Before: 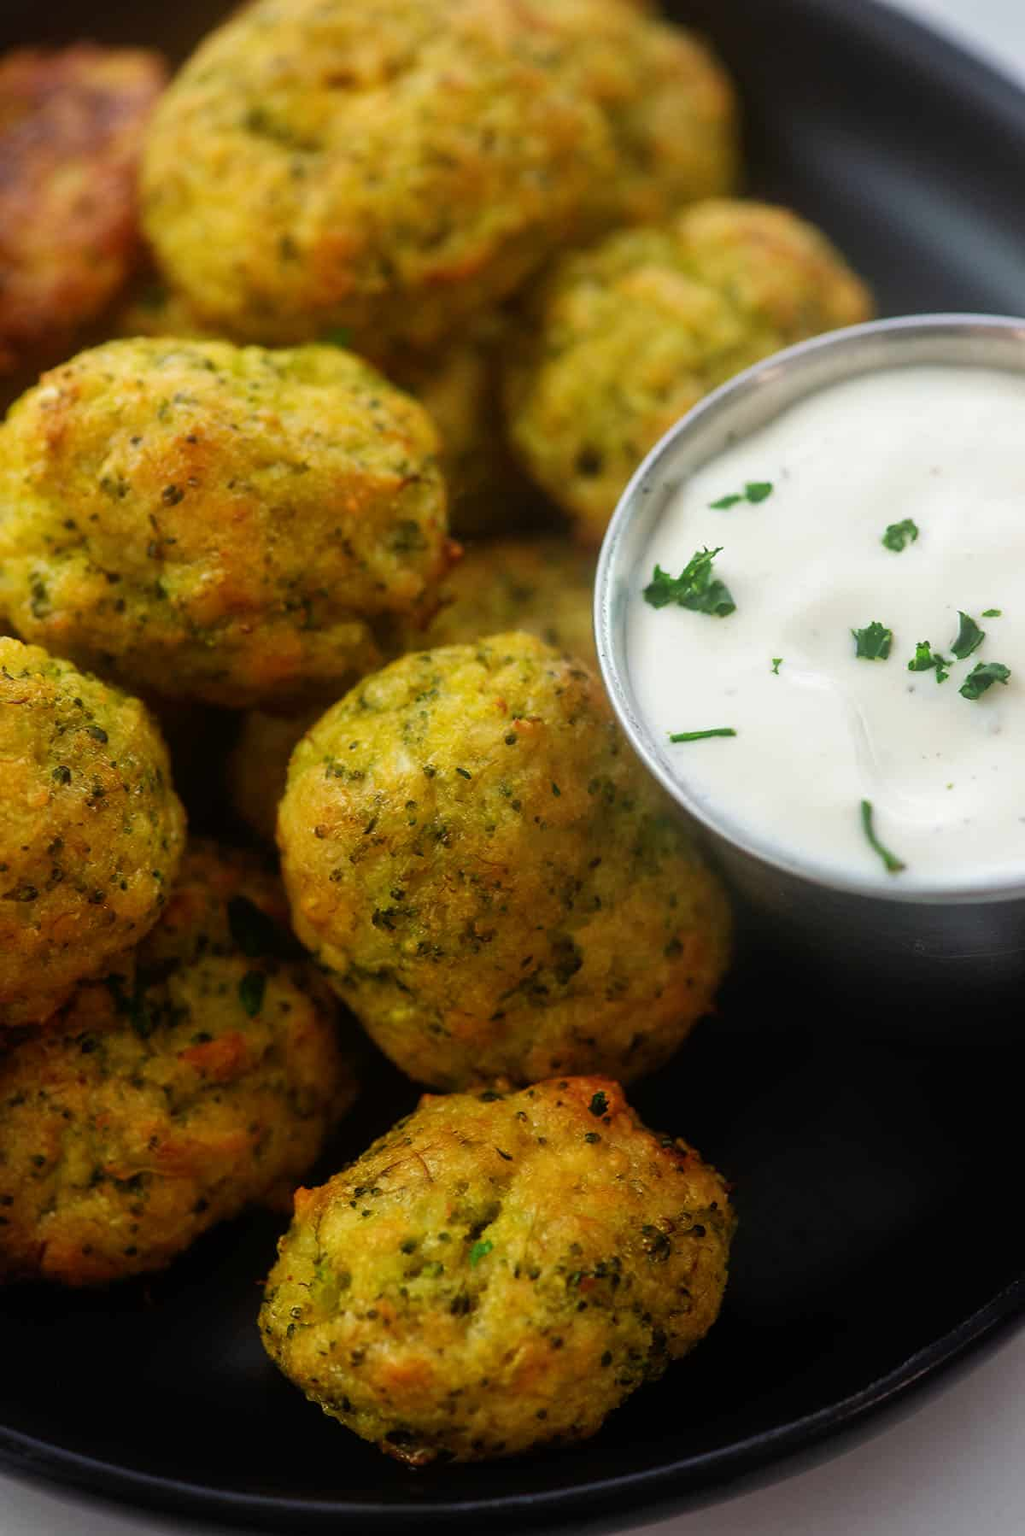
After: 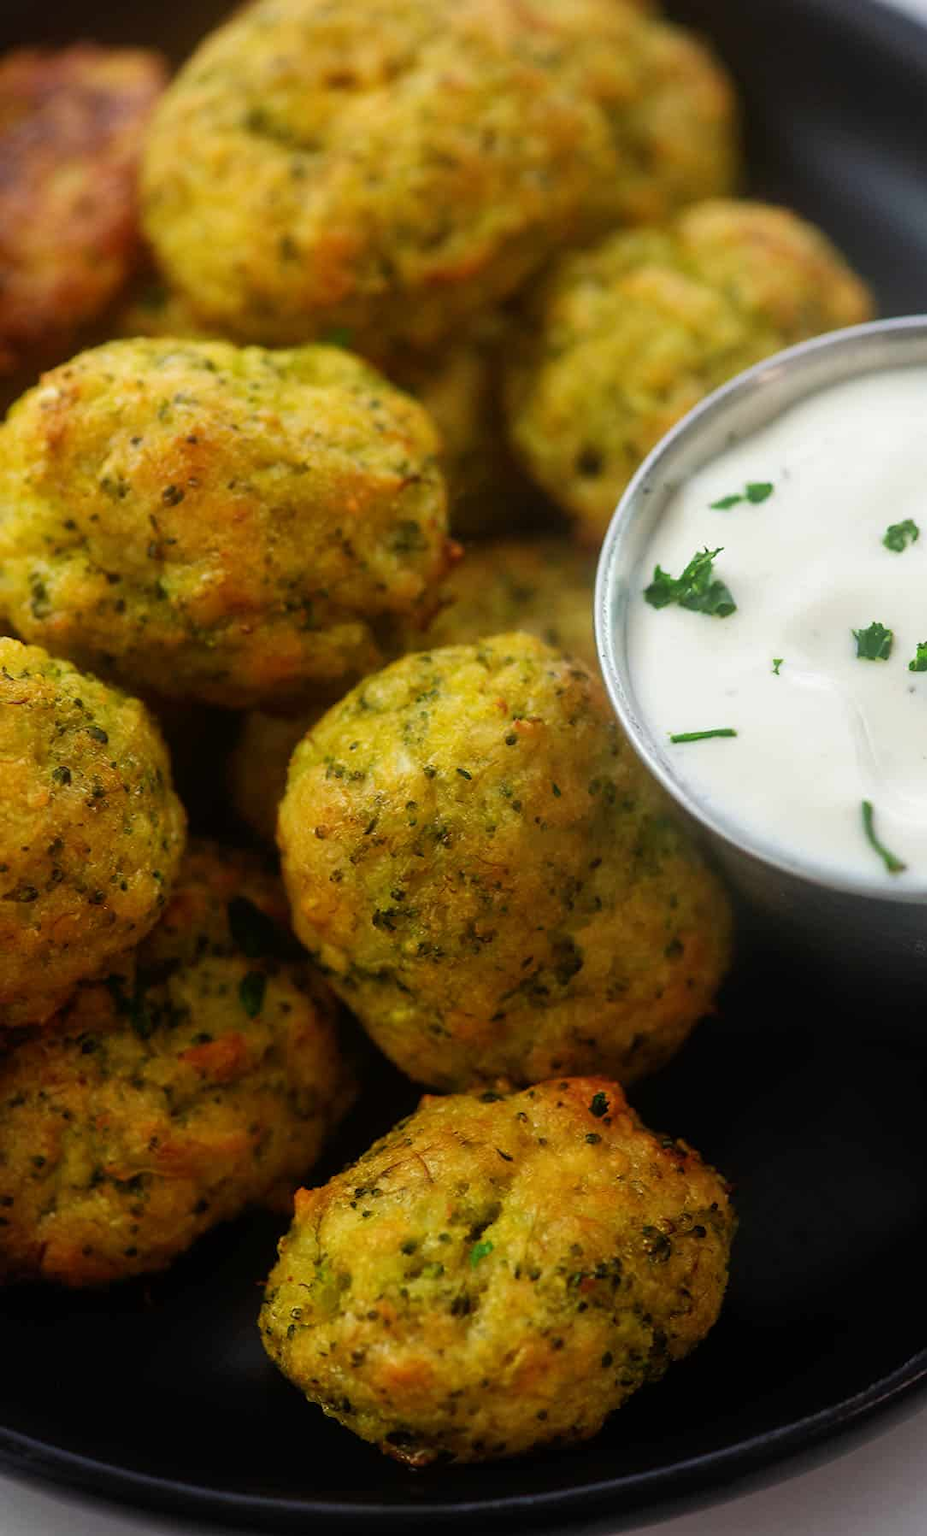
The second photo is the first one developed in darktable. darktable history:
crop: right 9.522%, bottom 0.045%
